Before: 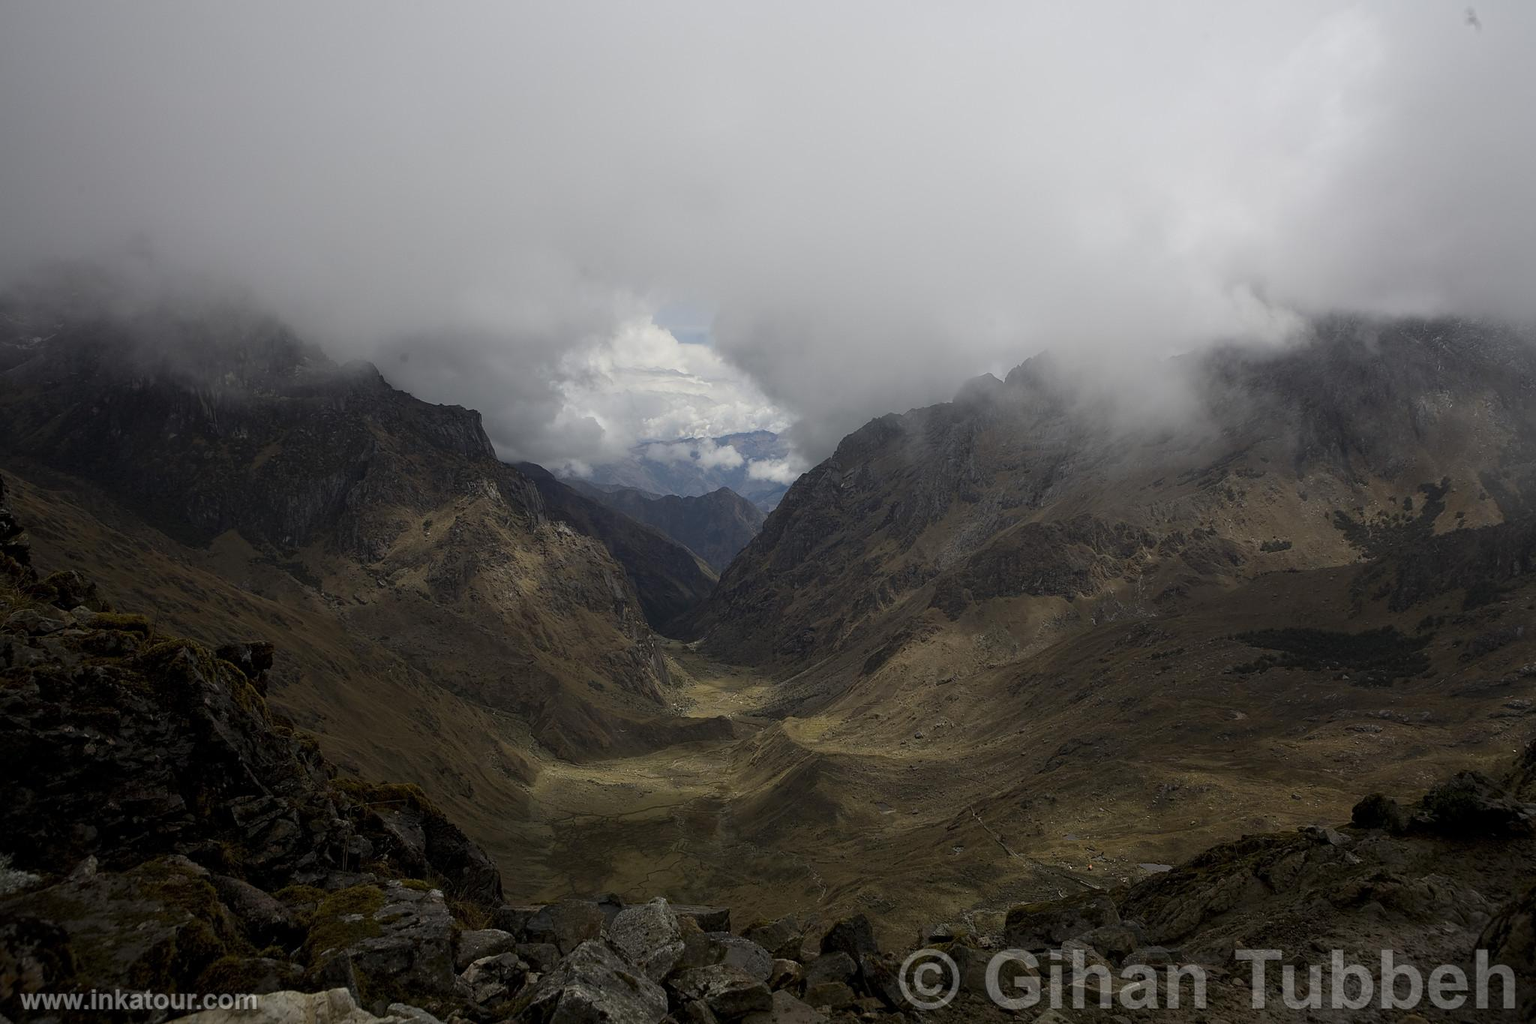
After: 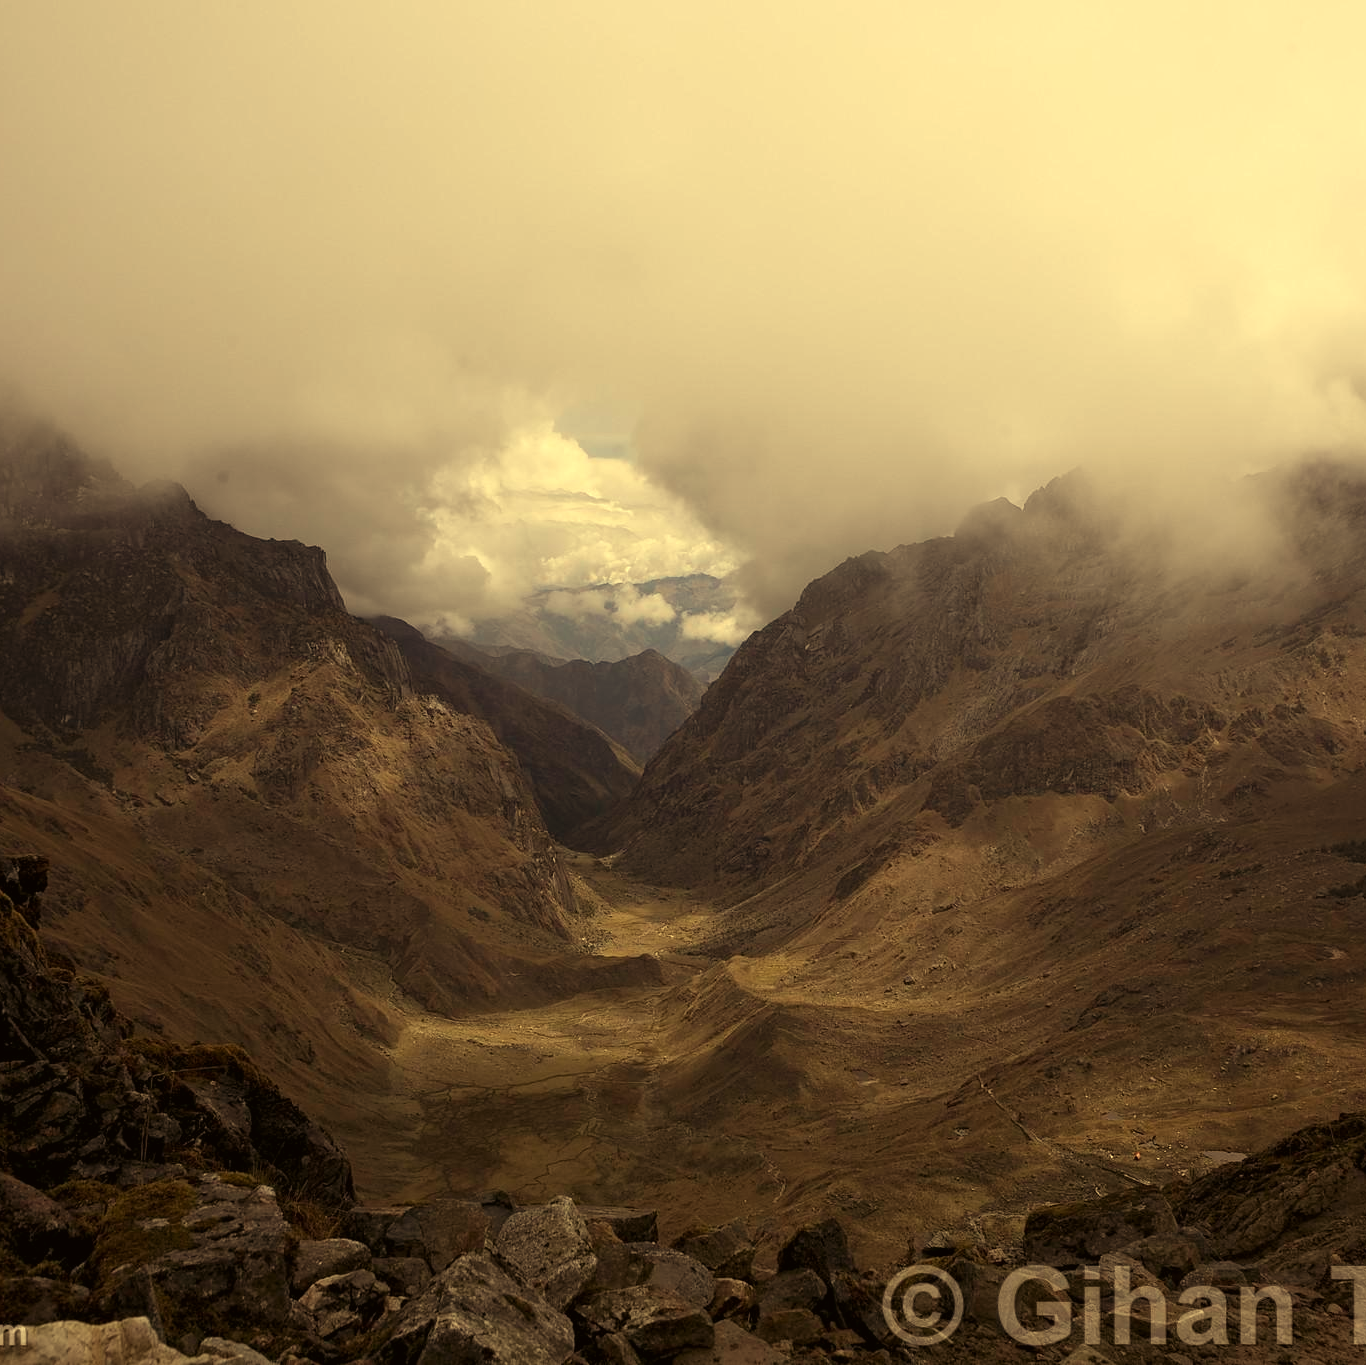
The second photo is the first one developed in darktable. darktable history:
color correction: highlights a* -2.73, highlights b* -2.09, shadows a* 2.41, shadows b* 2.73
crop and rotate: left 15.446%, right 17.836%
white balance: red 1.467, blue 0.684
color balance: mode lift, gamma, gain (sRGB), lift [0.997, 0.979, 1.021, 1.011], gamma [1, 1.084, 0.916, 0.998], gain [1, 0.87, 1.13, 1.101], contrast 4.55%, contrast fulcrum 38.24%, output saturation 104.09%
